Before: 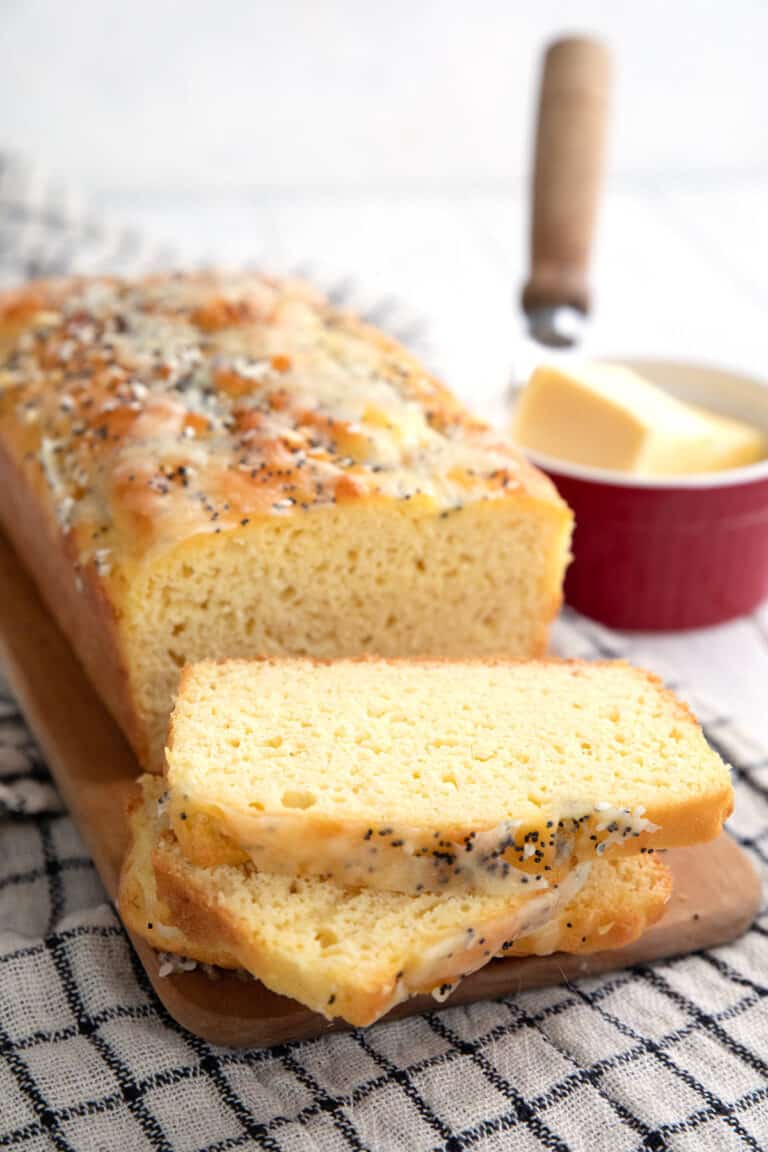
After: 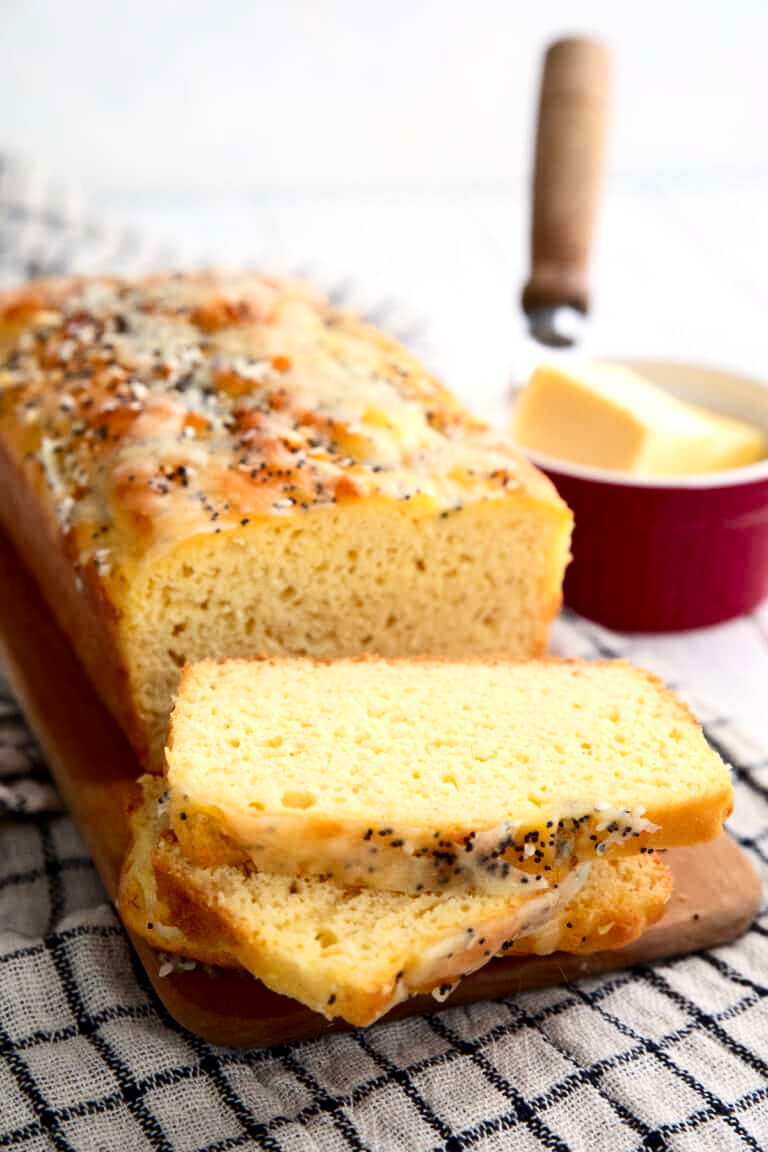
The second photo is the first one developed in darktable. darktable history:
contrast brightness saturation: contrast 0.21, brightness -0.11, saturation 0.21
exposure: black level correction 0.001, compensate highlight preservation false
